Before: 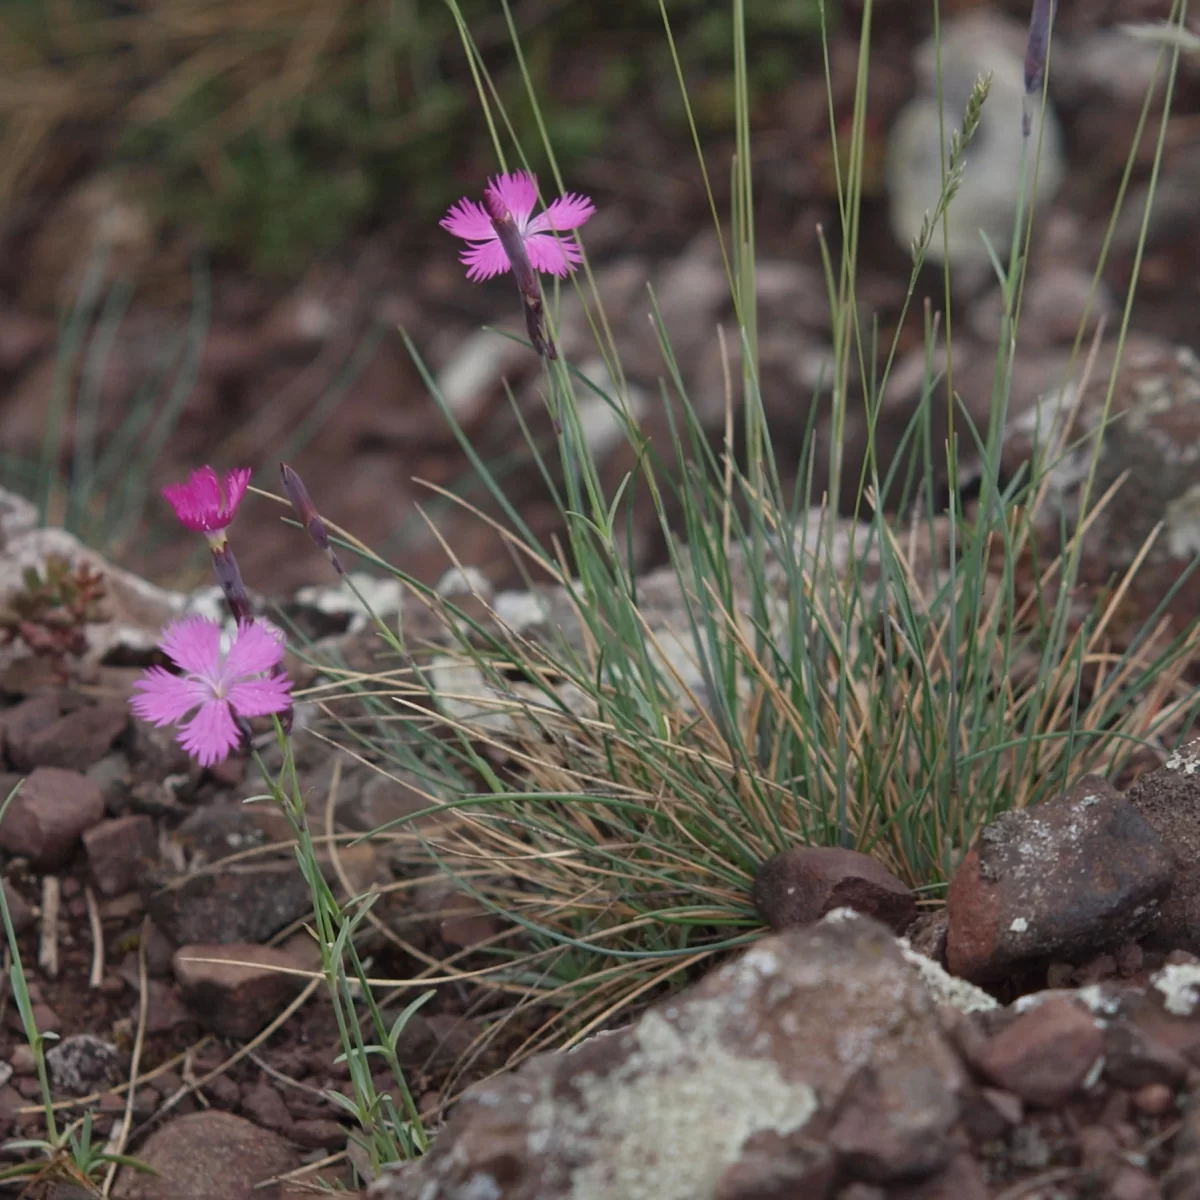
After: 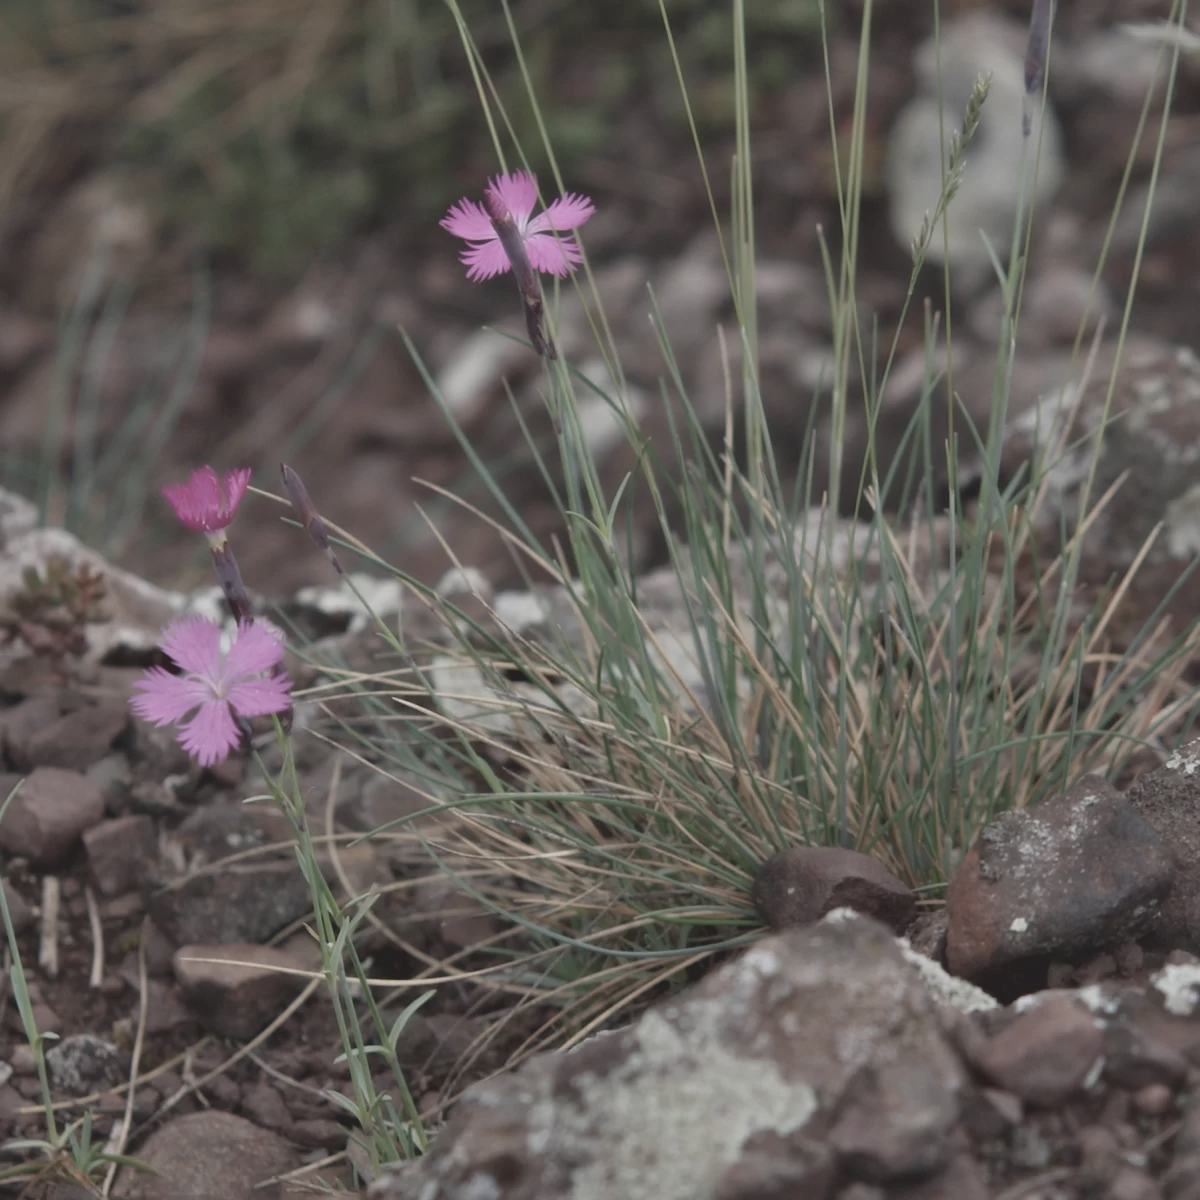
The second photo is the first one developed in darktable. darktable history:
contrast equalizer: octaves 7, y [[0.514, 0.573, 0.581, 0.508, 0.5, 0.5], [0.5 ×6], [0.5 ×6], [0 ×6], [0 ×6]]
contrast brightness saturation: contrast -0.257, saturation -0.427
